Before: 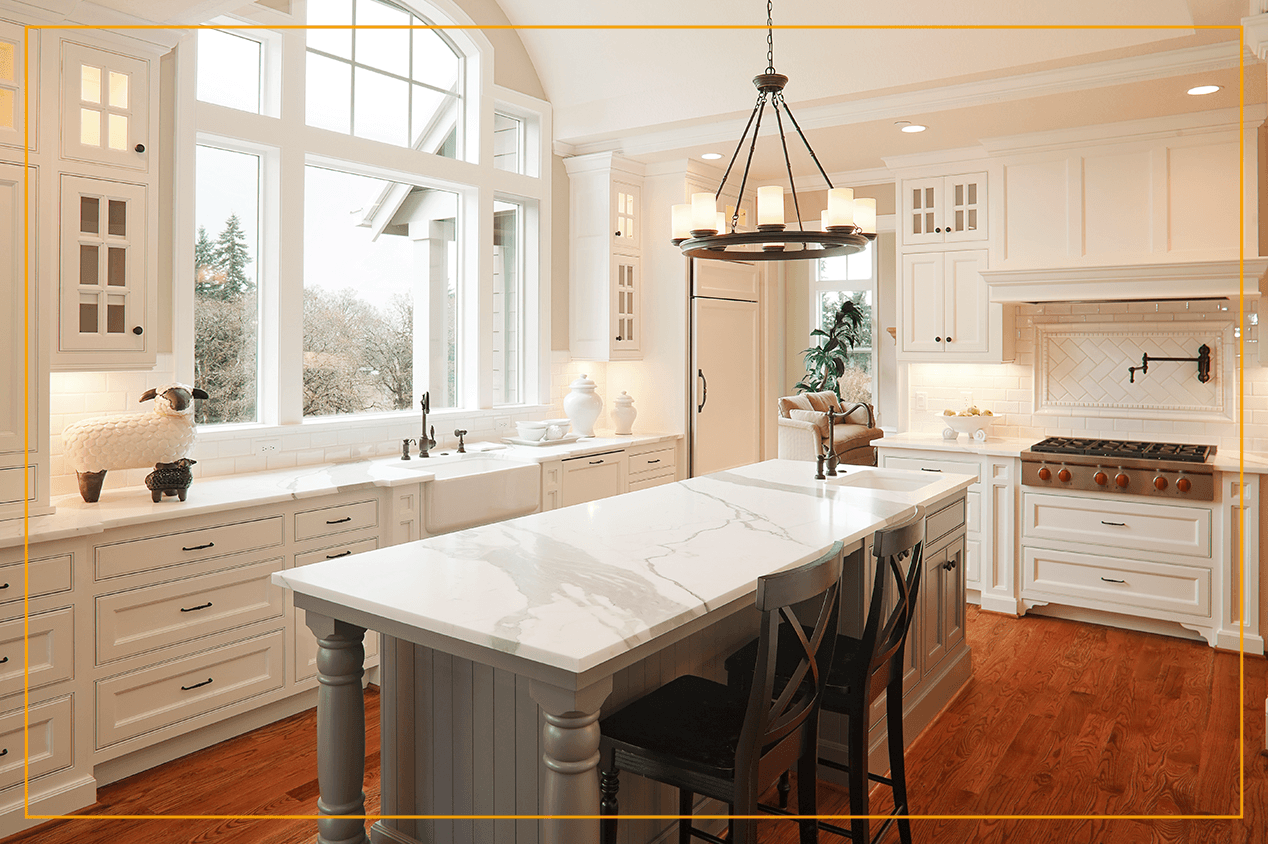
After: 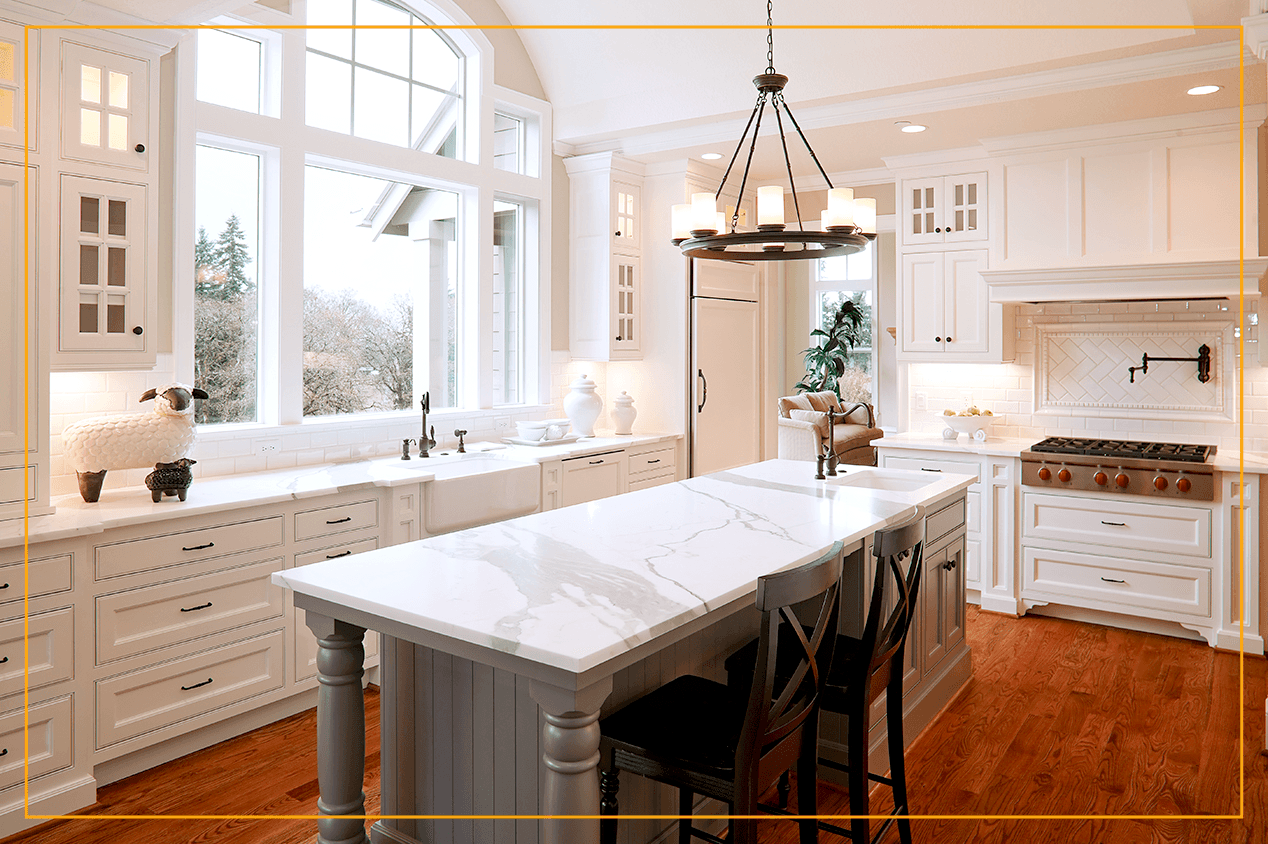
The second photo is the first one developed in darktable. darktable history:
exposure: black level correction 0.009, exposure 0.114 EV, compensate exposure bias true, compensate highlight preservation false
color calibration: illuminant as shot in camera, x 0.358, y 0.373, temperature 4628.91 K
